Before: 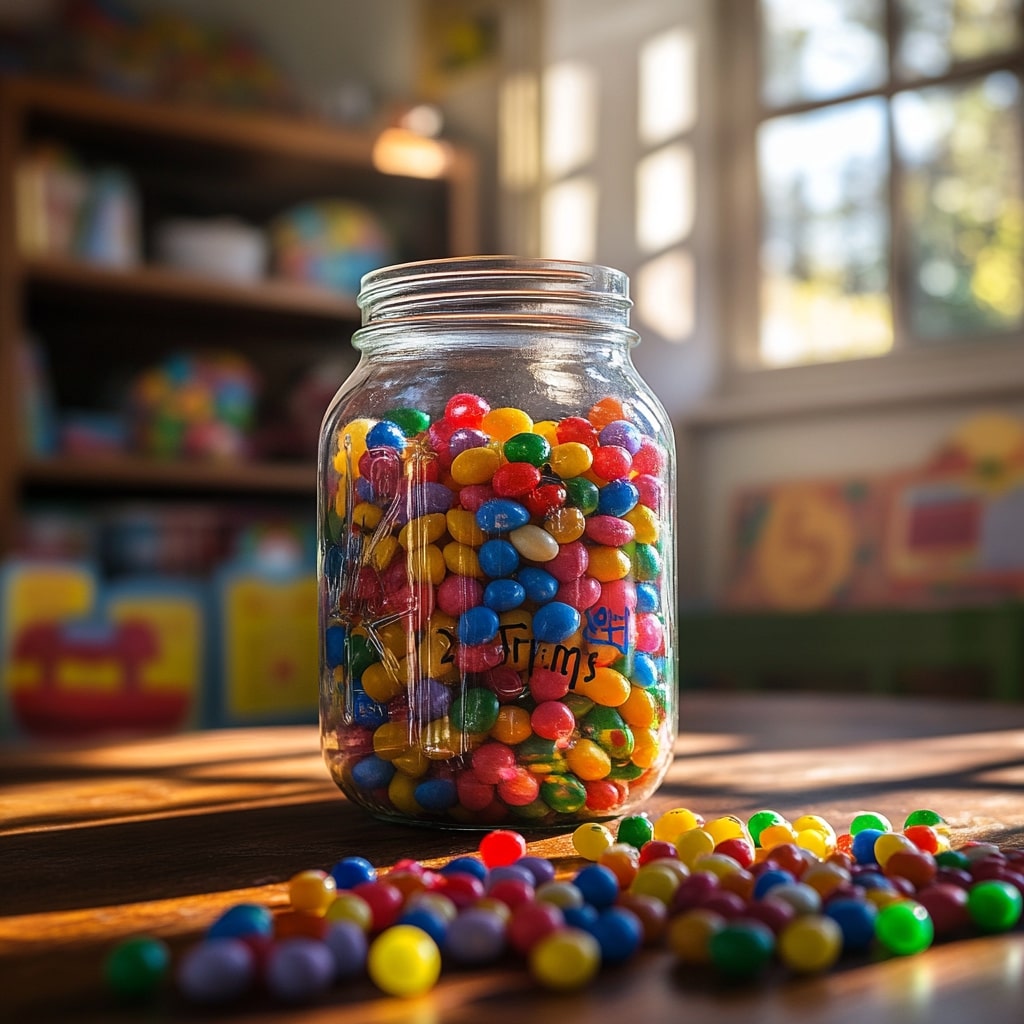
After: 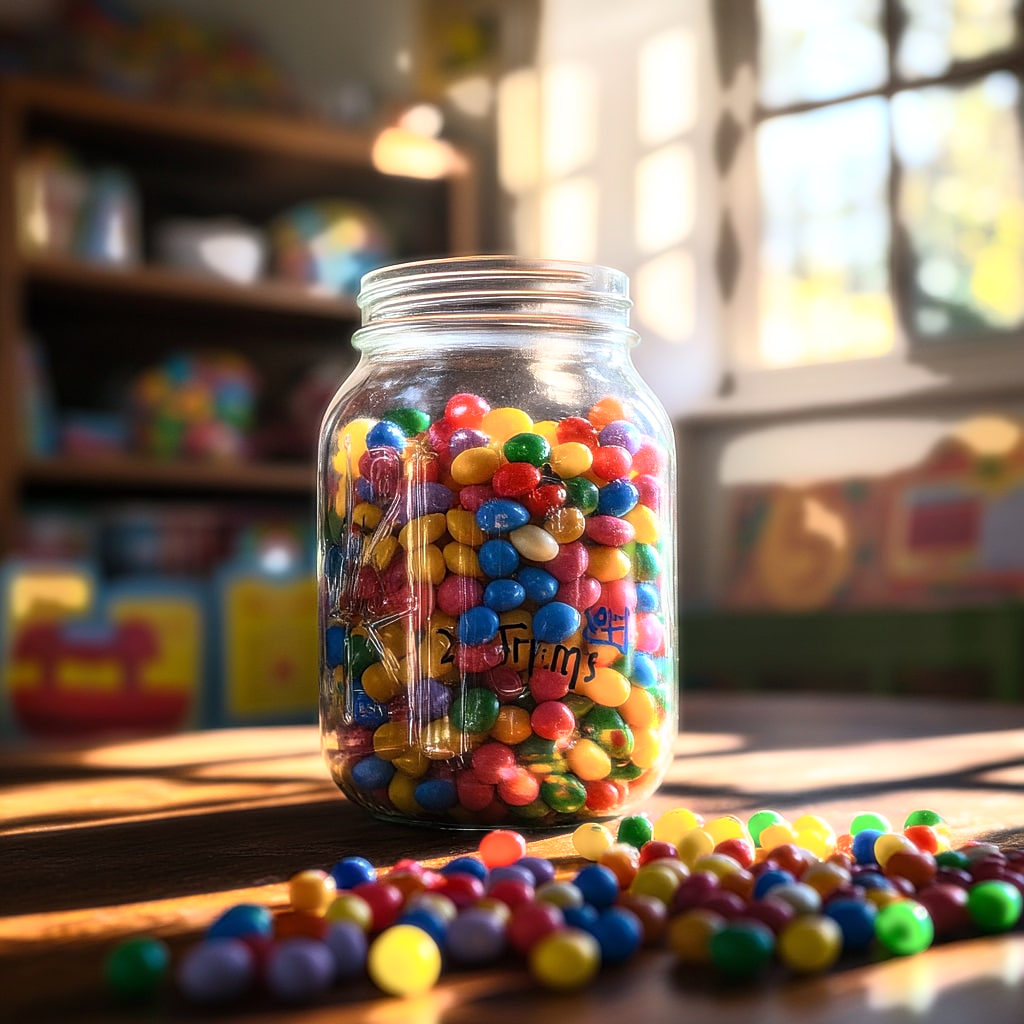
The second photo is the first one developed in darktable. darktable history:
sharpen: on, module defaults
bloom: size 0%, threshold 54.82%, strength 8.31%
